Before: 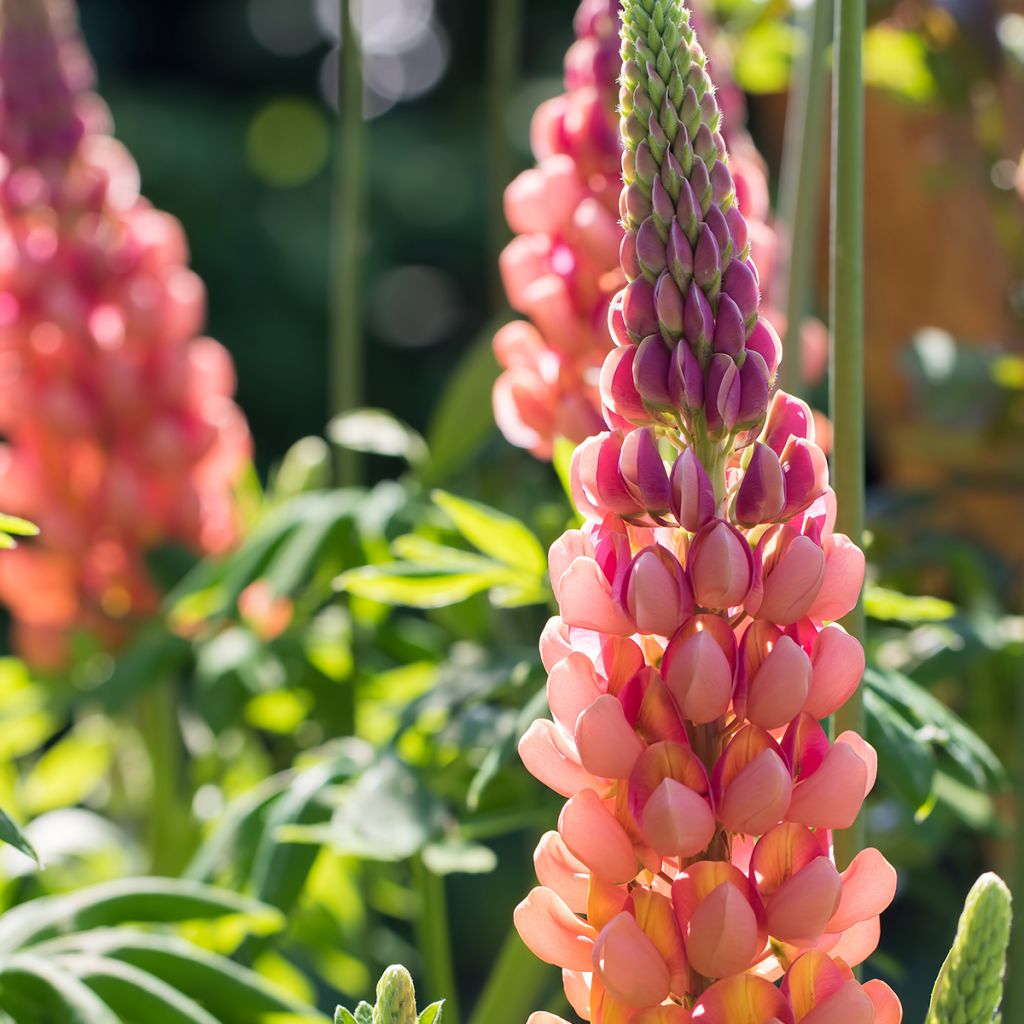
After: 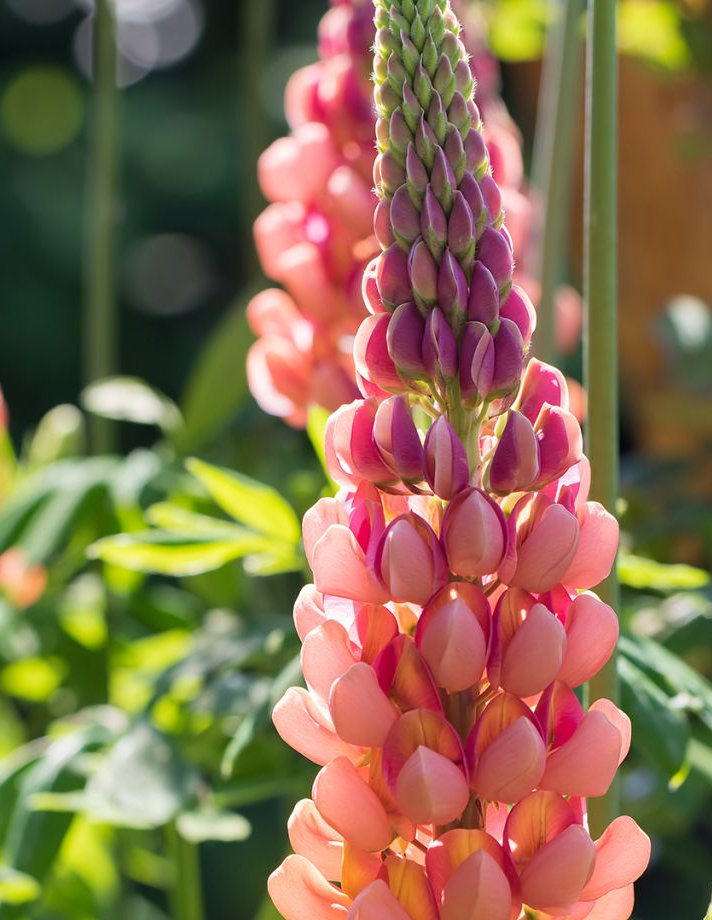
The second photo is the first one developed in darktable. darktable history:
crop and rotate: left 24.039%, top 3.164%, right 6.416%, bottom 6.963%
